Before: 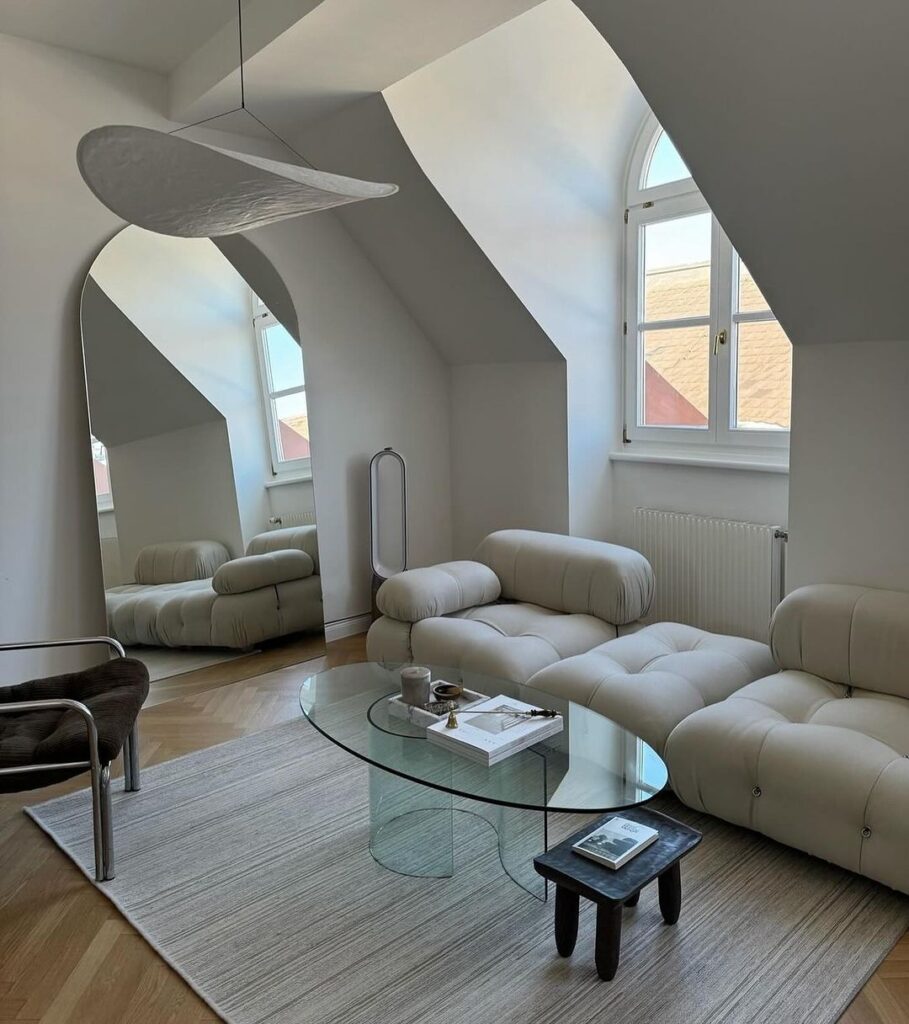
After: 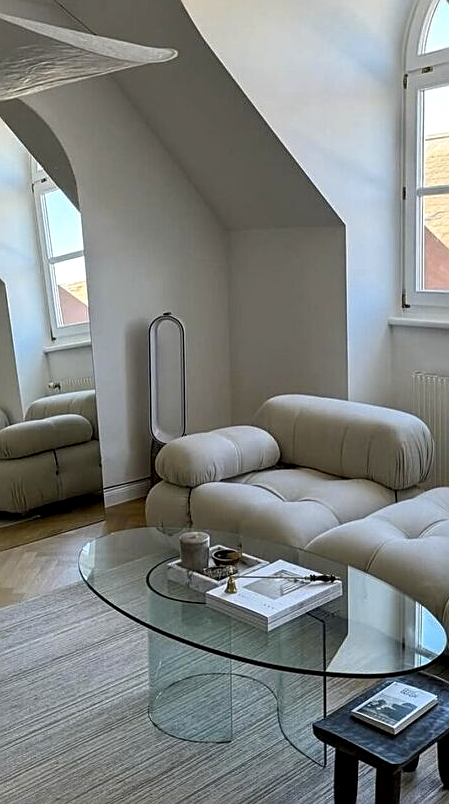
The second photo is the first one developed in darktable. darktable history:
crop and rotate: angle 0.02°, left 24.353%, top 13.219%, right 26.156%, bottom 8.224%
color contrast: green-magenta contrast 0.85, blue-yellow contrast 1.25, unbound 0
local contrast: detail 130%
sharpen: on, module defaults
